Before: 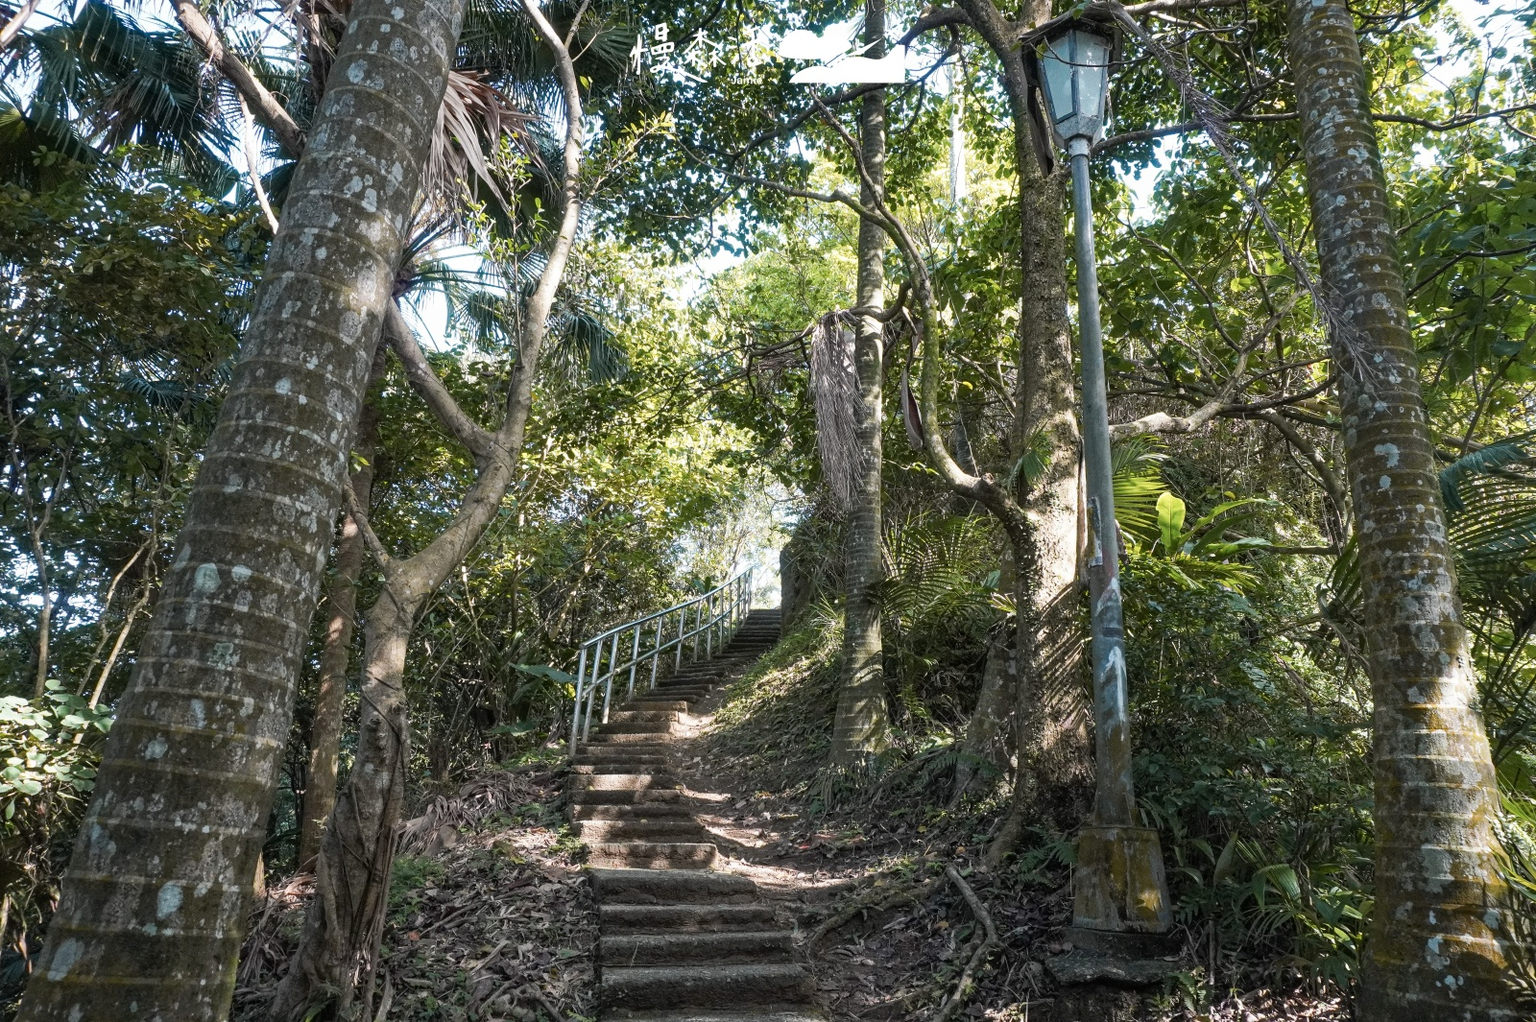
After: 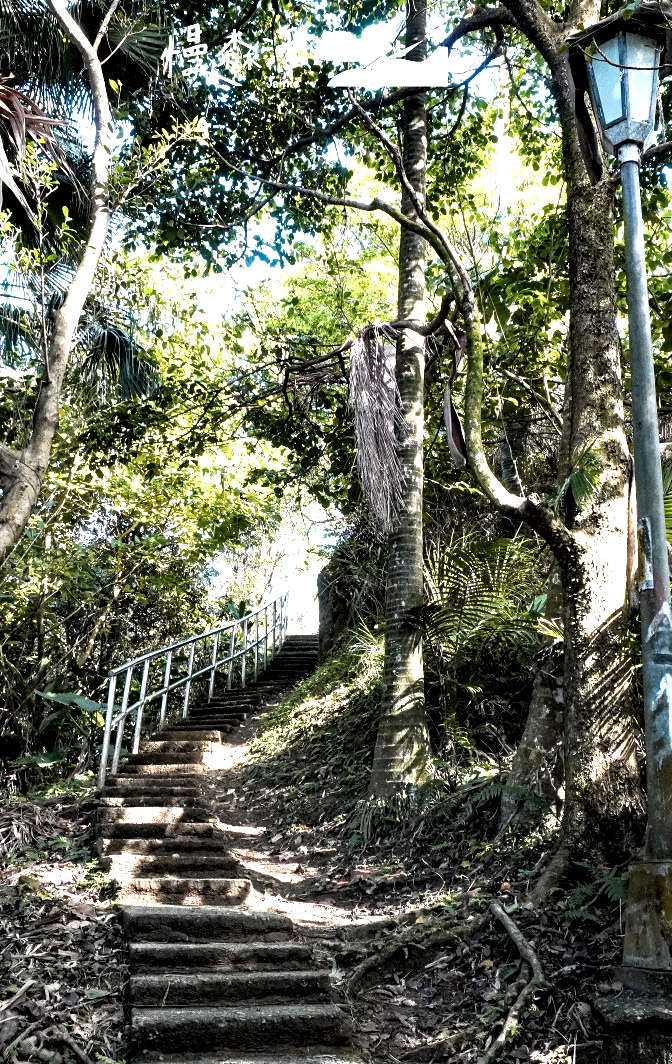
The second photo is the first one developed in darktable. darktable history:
tone equalizer: -8 EV -0.746 EV, -7 EV -0.697 EV, -6 EV -0.606 EV, -5 EV -0.381 EV, -3 EV 0.397 EV, -2 EV 0.6 EV, -1 EV 0.7 EV, +0 EV 0.768 EV, mask exposure compensation -0.487 EV
contrast equalizer: y [[0.6 ×6], [0.55 ×6], [0 ×6], [0 ×6], [0 ×6]]
crop: left 30.963%, right 27.035%
